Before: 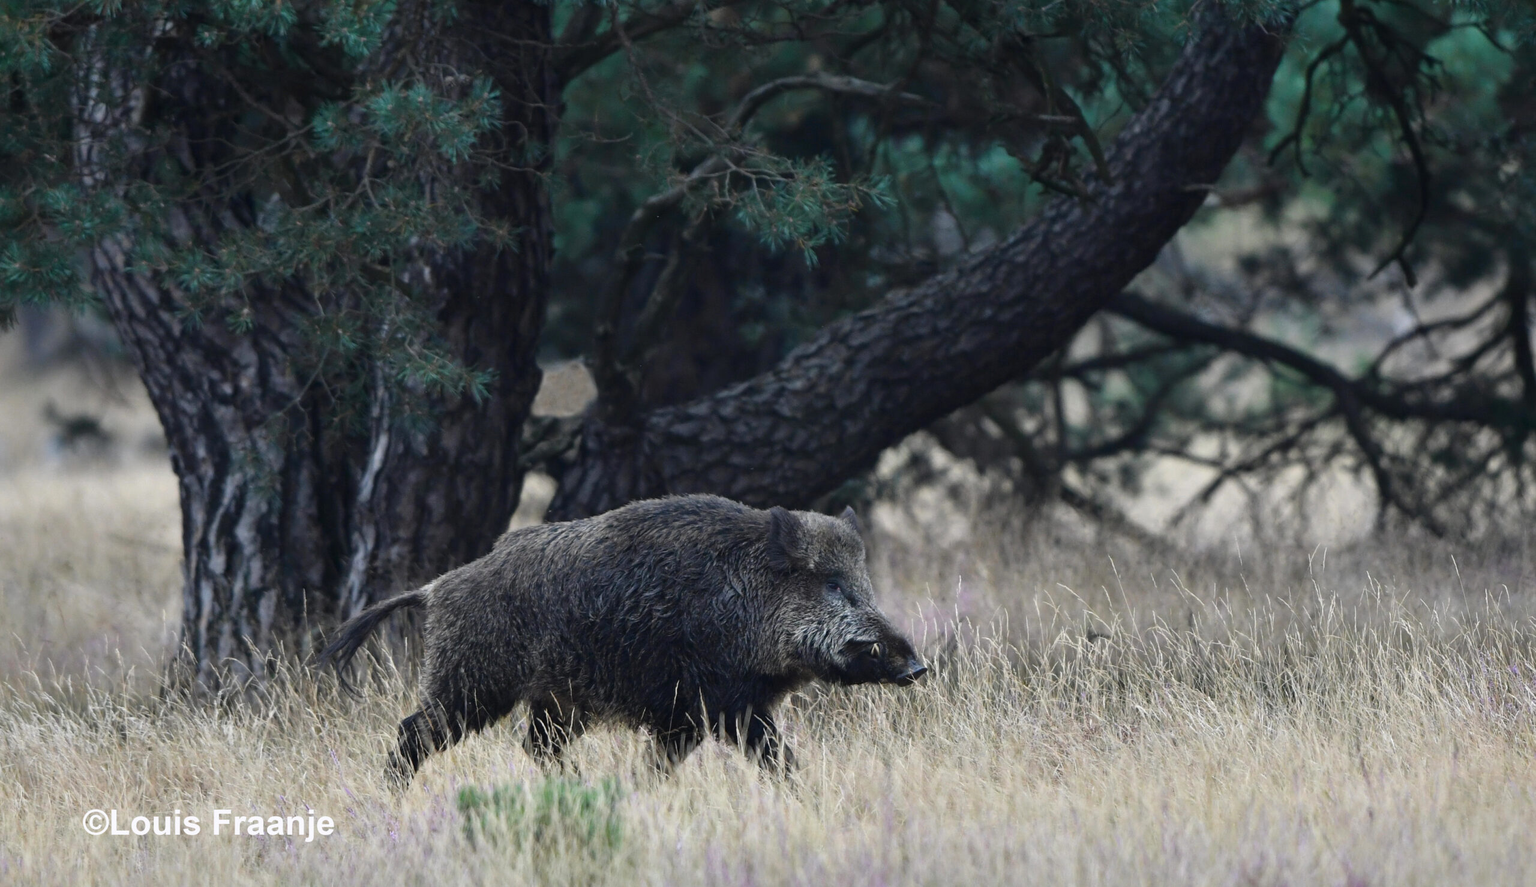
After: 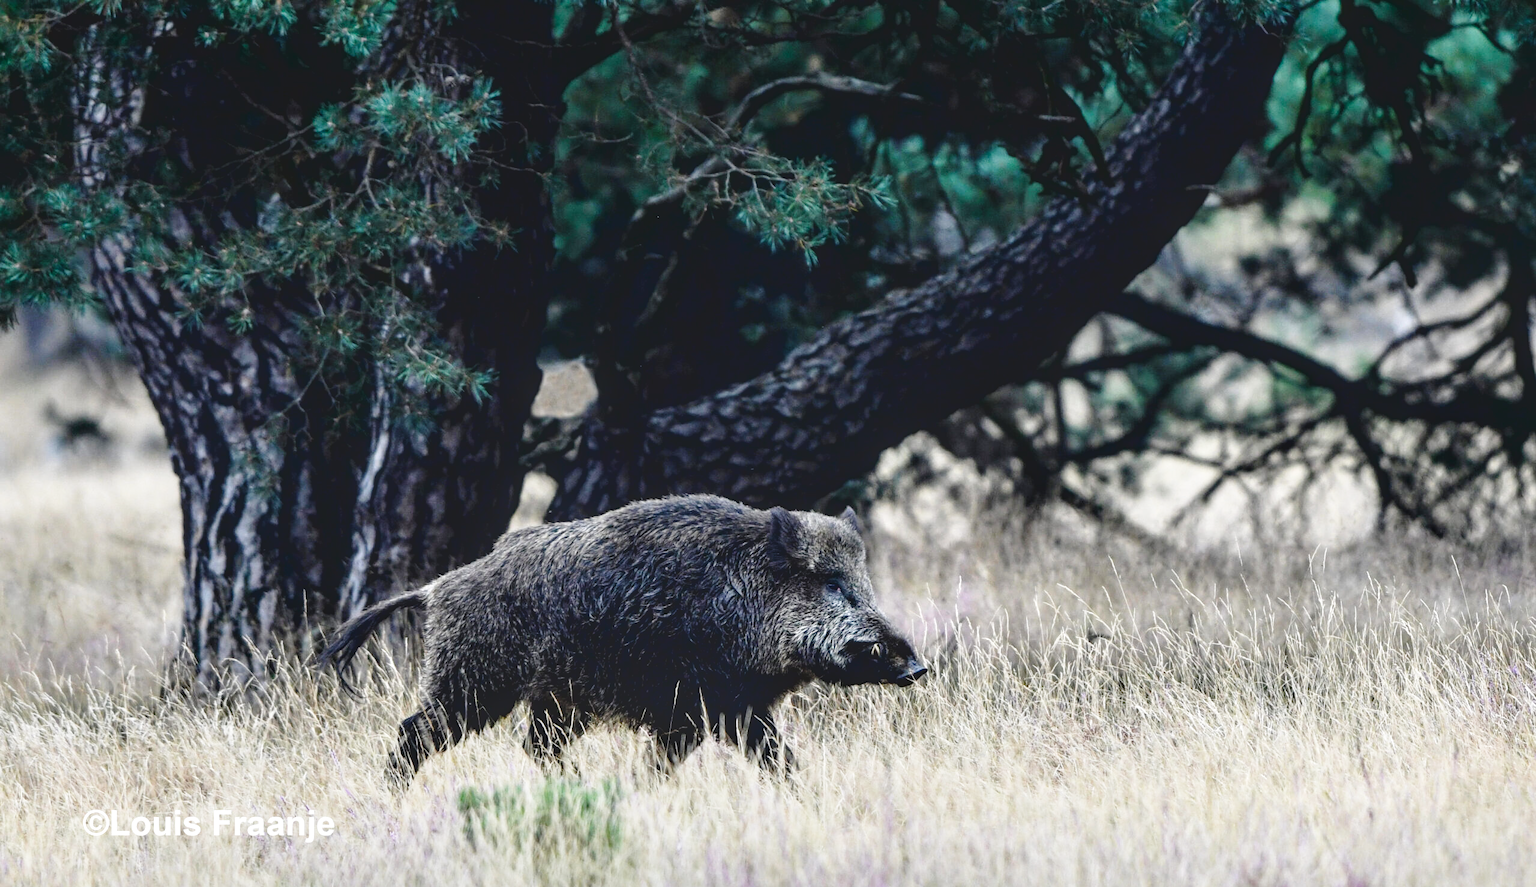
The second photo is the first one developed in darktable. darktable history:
local contrast: detail 130%
base curve: curves: ch0 [(0, 0) (0.028, 0.03) (0.121, 0.232) (0.46, 0.748) (0.859, 0.968) (1, 1)], preserve colors none
tone curve: curves: ch0 [(0.122, 0.111) (1, 1)], color space Lab, independent channels, preserve colors none
